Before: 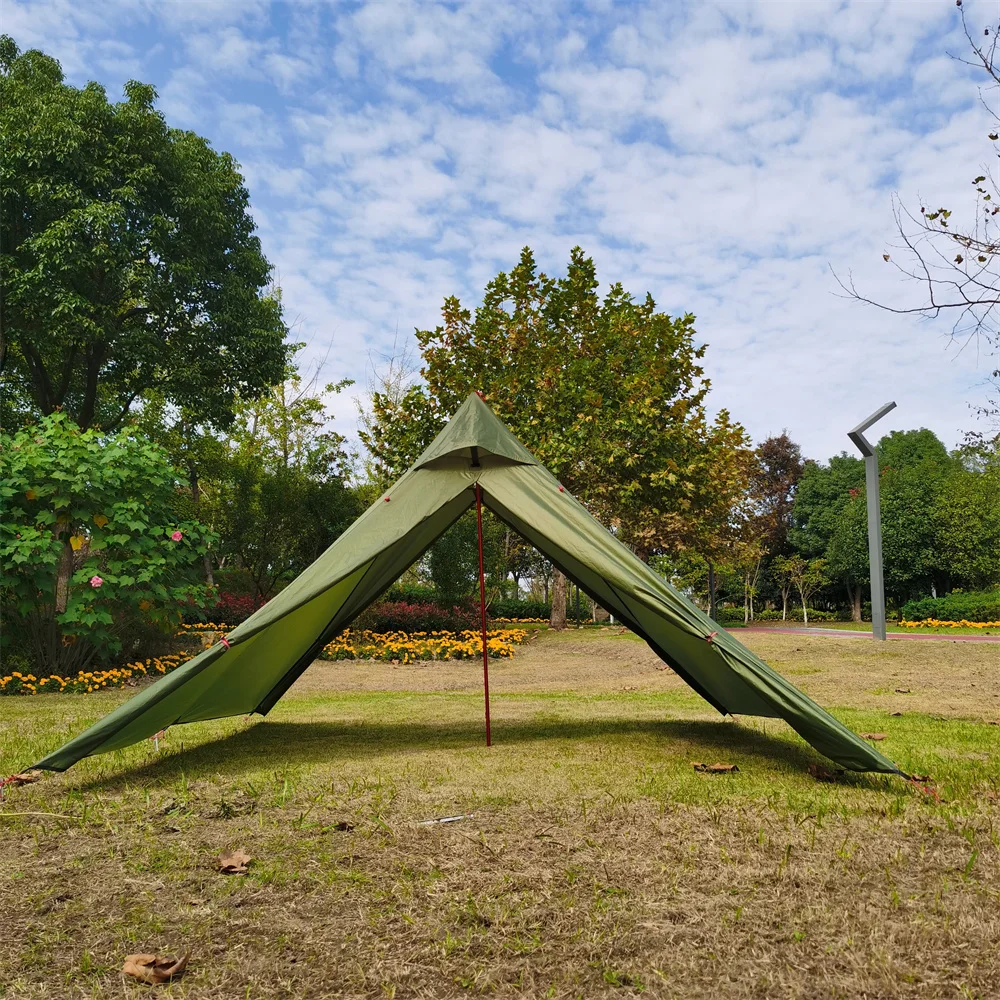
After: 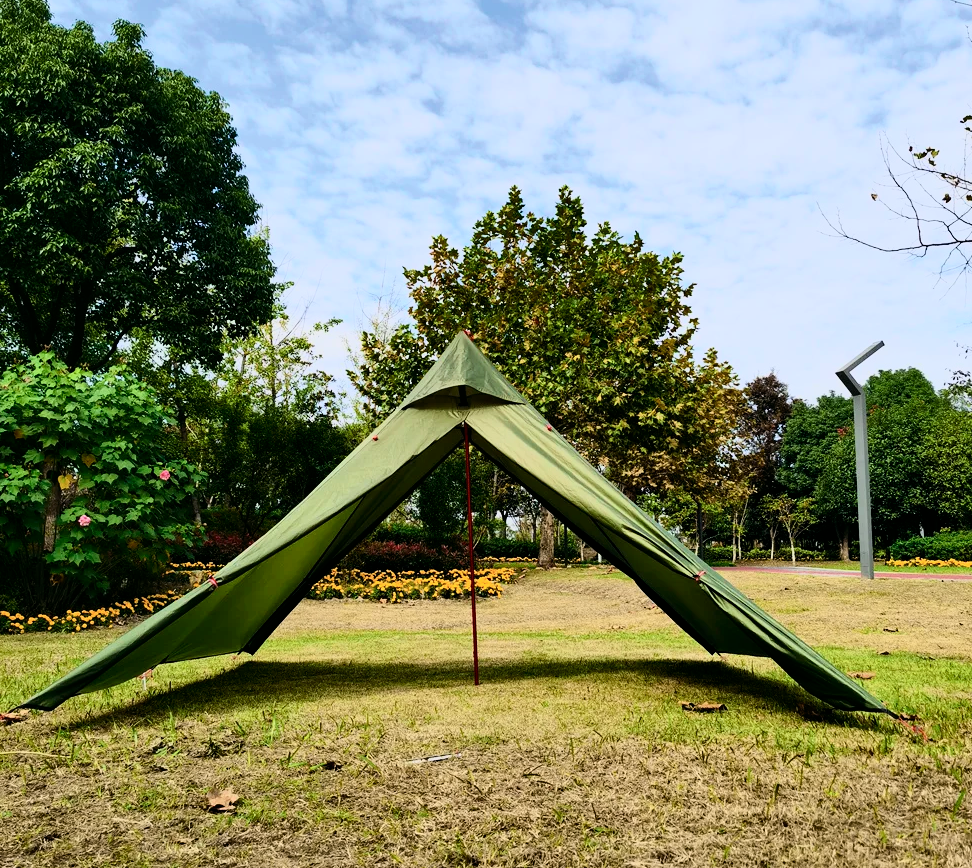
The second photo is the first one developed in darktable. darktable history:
crop: left 1.273%, top 6.183%, right 1.491%, bottom 6.988%
tone curve: curves: ch0 [(0, 0) (0.114, 0.083) (0.303, 0.285) (0.447, 0.51) (0.602, 0.697) (0.772, 0.866) (0.999, 0.978)]; ch1 [(0, 0) (0.389, 0.352) (0.458, 0.433) (0.486, 0.474) (0.509, 0.505) (0.535, 0.528) (0.57, 0.579) (0.696, 0.706) (1, 1)]; ch2 [(0, 0) (0.369, 0.388) (0.449, 0.431) (0.501, 0.5) (0.528, 0.527) (0.589, 0.608) (0.697, 0.721) (1, 1)], color space Lab, independent channels
filmic rgb: middle gray luminance 12.96%, black relative exposure -10.12 EV, white relative exposure 3.47 EV, target black luminance 0%, hardness 5.79, latitude 45.02%, contrast 1.215, highlights saturation mix 5.52%, shadows ↔ highlights balance 27.04%, color science v6 (2022)
color calibration: illuminant same as pipeline (D50), adaptation XYZ, x 0.345, y 0.358, temperature 5003.22 K
